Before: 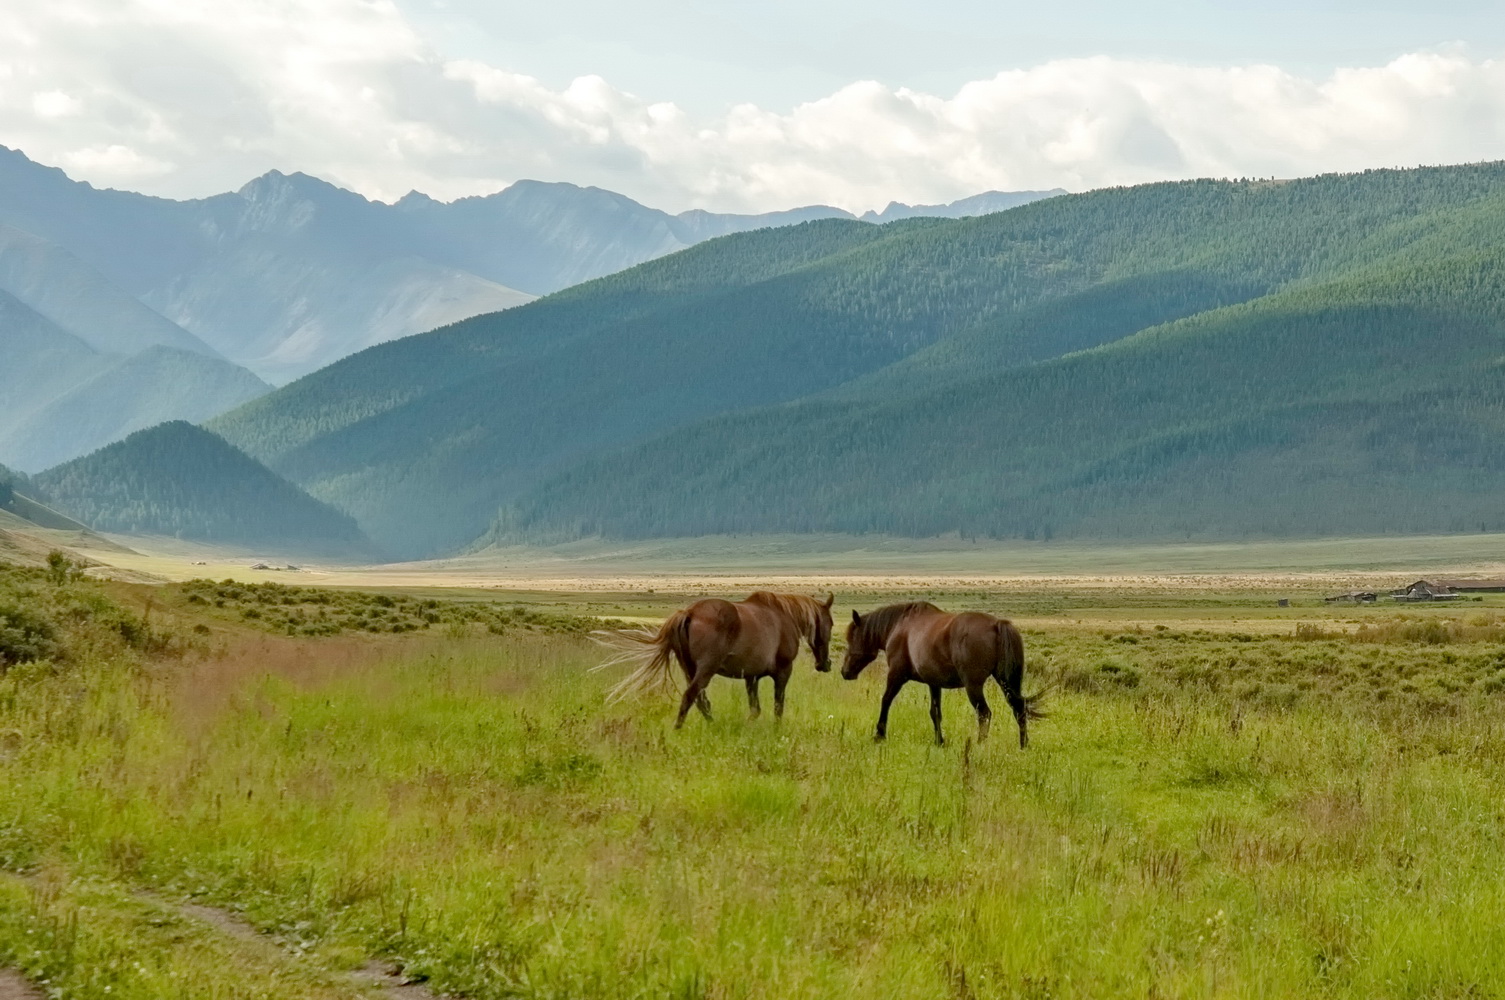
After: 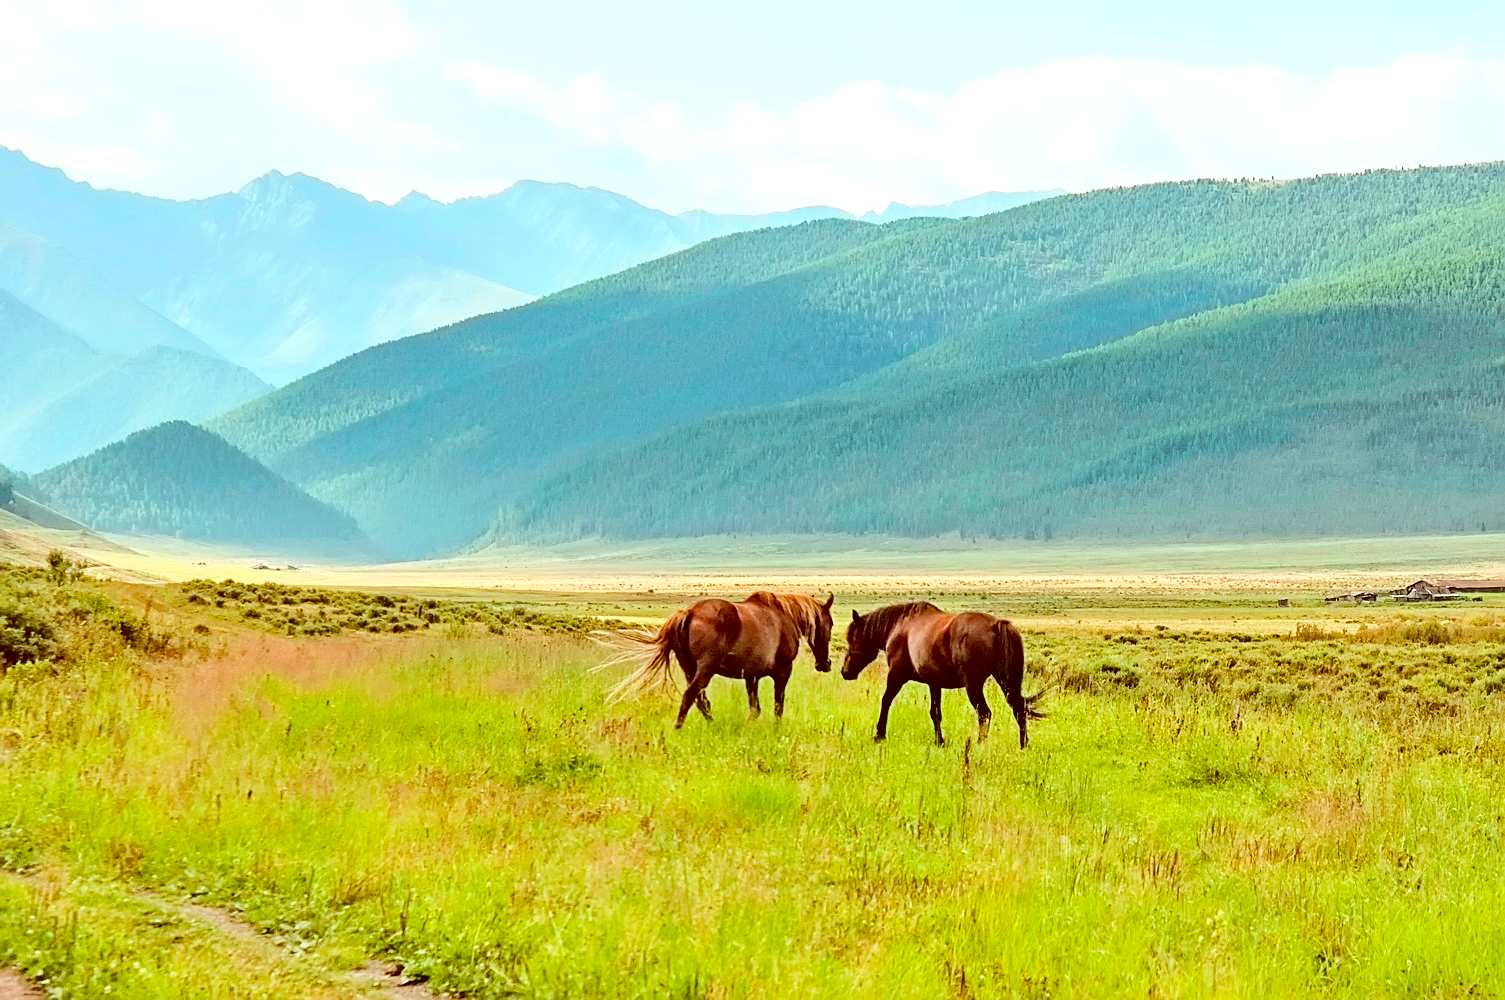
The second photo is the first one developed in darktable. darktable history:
exposure: exposure 0.602 EV, compensate highlight preservation false
color correction: highlights a* -7.12, highlights b* -0.219, shadows a* 20.34, shadows b* 11.75
sharpen: on, module defaults
base curve: curves: ch0 [(0, 0) (0.036, 0.025) (0.121, 0.166) (0.206, 0.329) (0.605, 0.79) (1, 1)]
